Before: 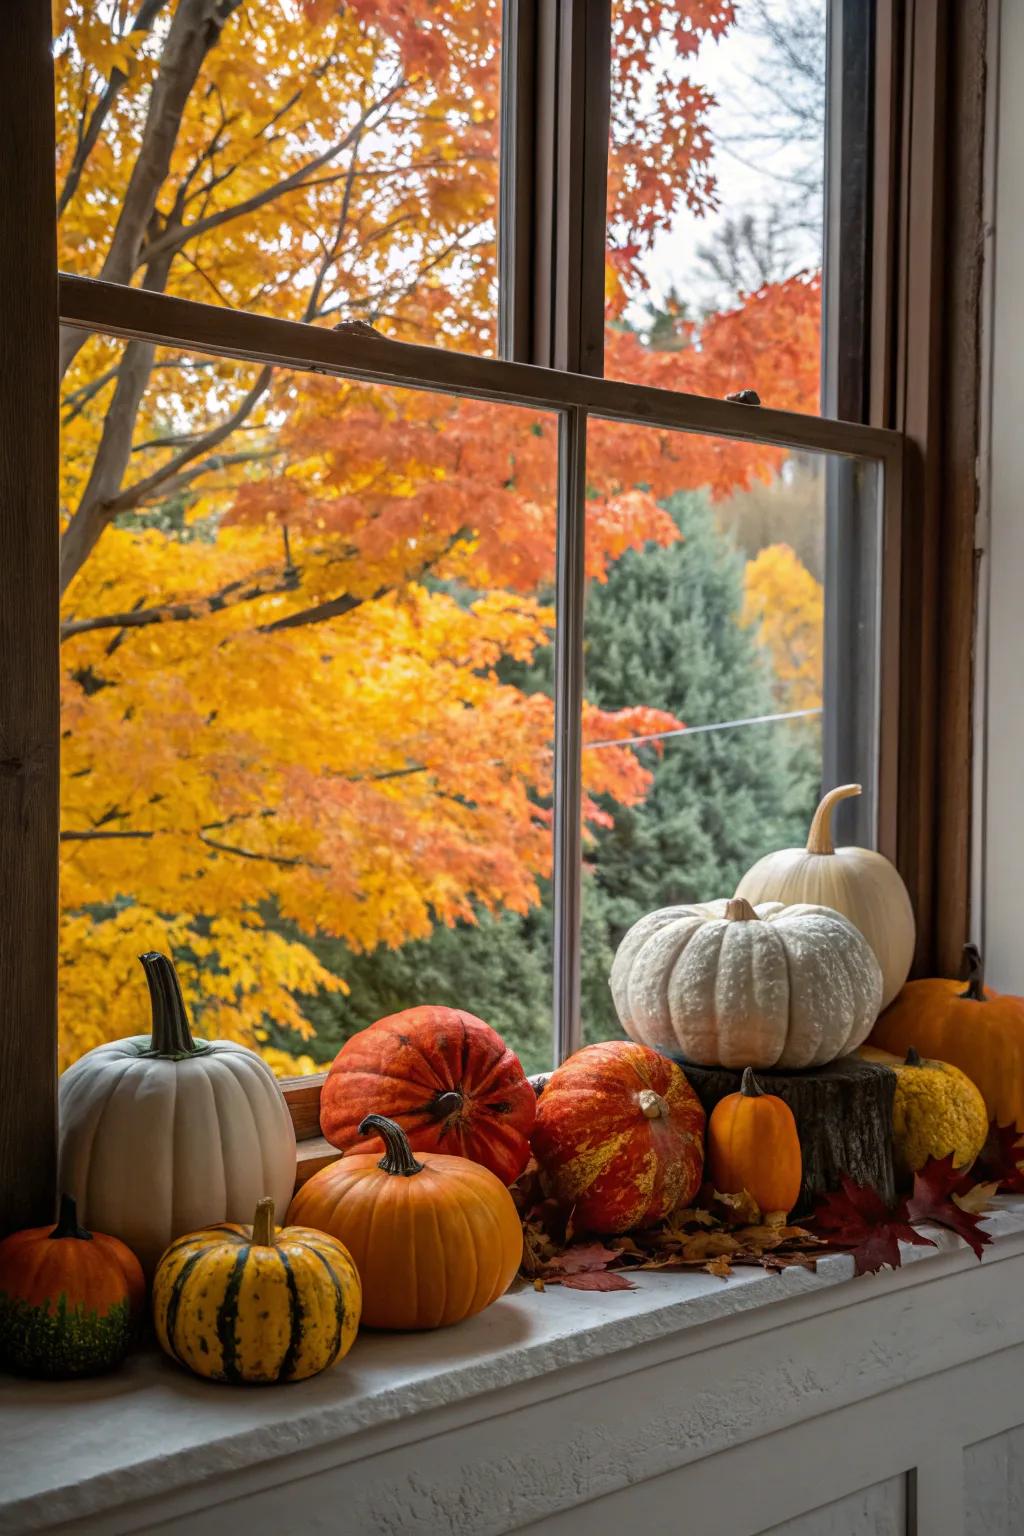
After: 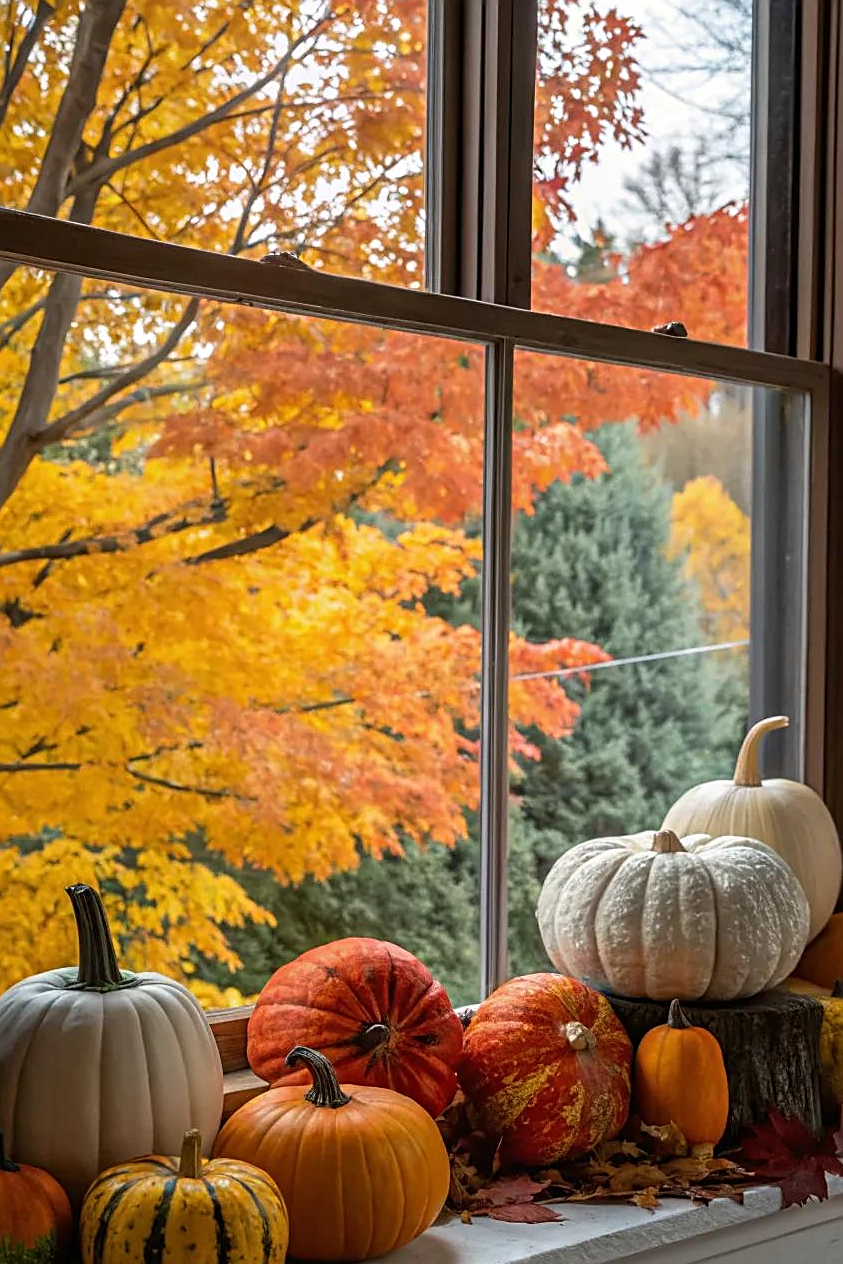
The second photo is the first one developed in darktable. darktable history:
crop and rotate: left 7.134%, top 4.438%, right 10.525%, bottom 13.232%
sharpen: amount 0.595
